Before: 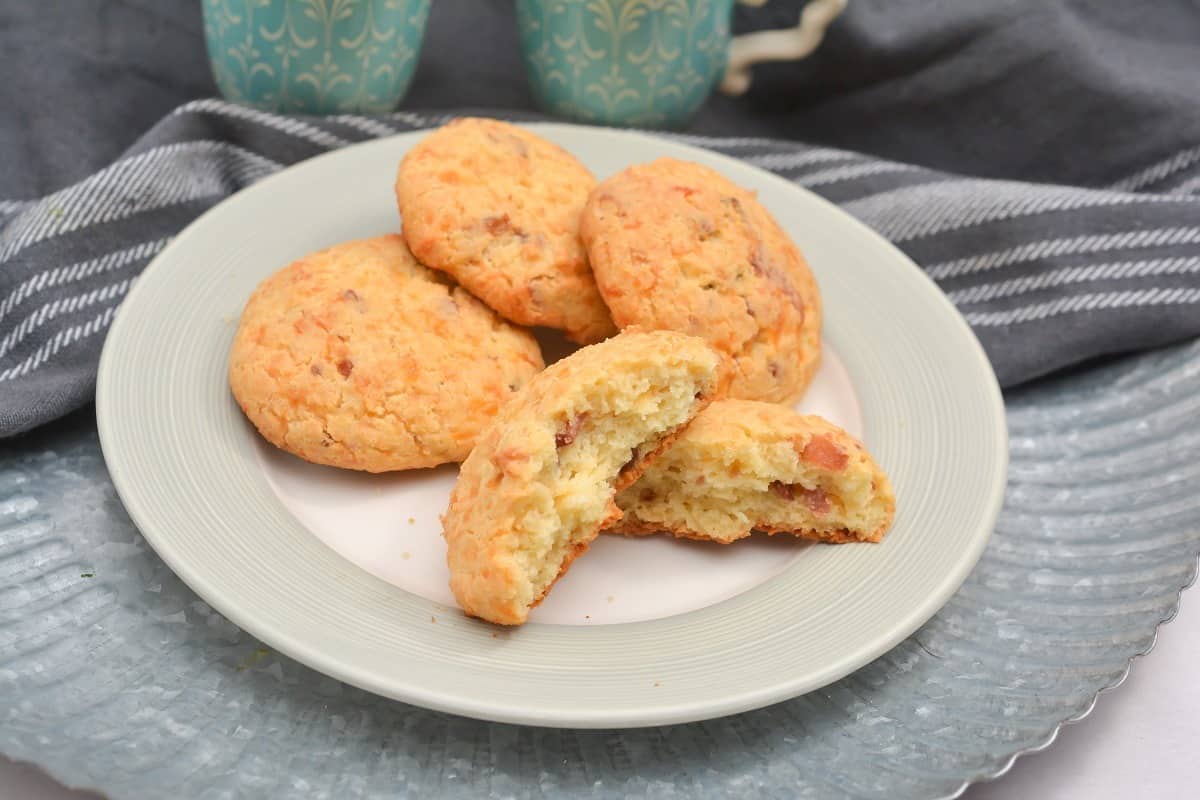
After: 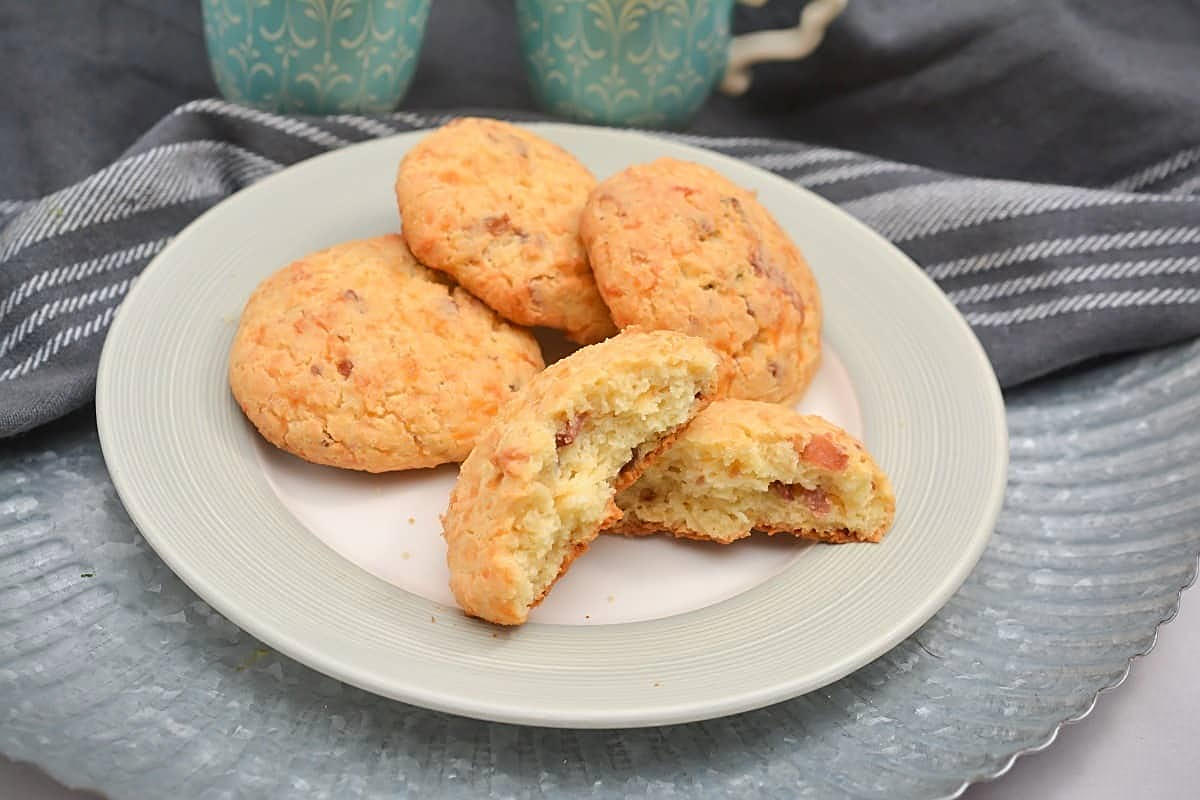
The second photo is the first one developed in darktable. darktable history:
sharpen: on, module defaults
vignetting: brightness -0.429, saturation -0.206
